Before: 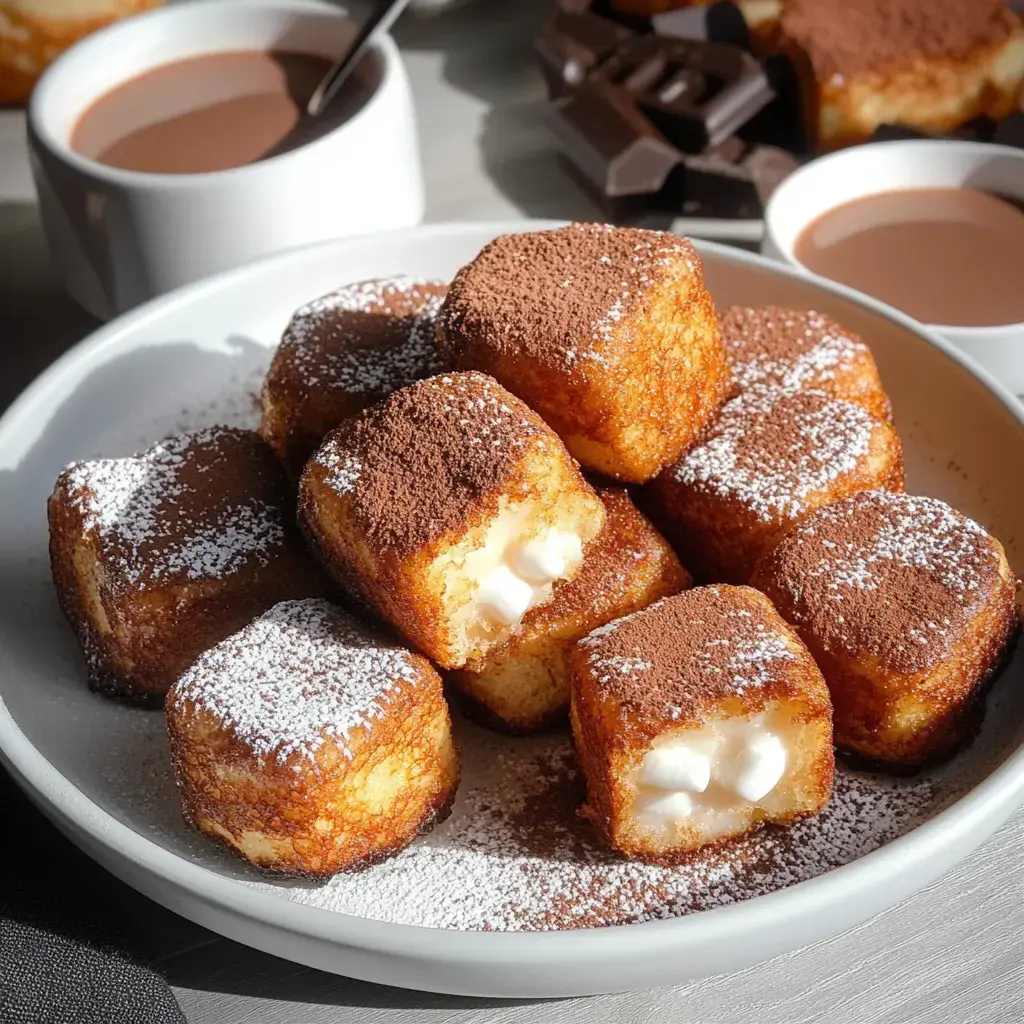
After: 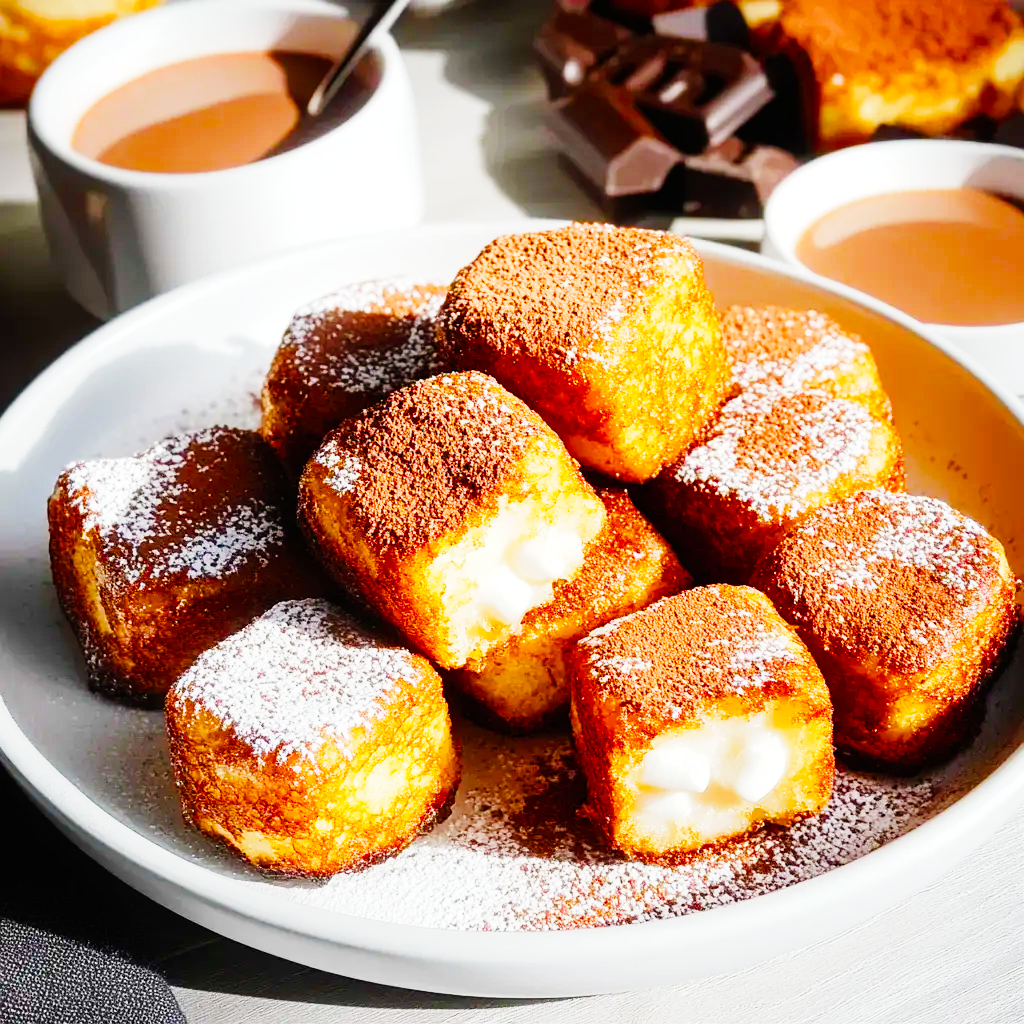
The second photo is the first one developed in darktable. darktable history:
color balance rgb: perceptual saturation grading › global saturation 20%, perceptual saturation grading › highlights -14.246%, perceptual saturation grading › shadows 49.971%, global vibrance 20%
base curve: curves: ch0 [(0, 0) (0, 0.001) (0.001, 0.001) (0.004, 0.002) (0.007, 0.004) (0.015, 0.013) (0.033, 0.045) (0.052, 0.096) (0.075, 0.17) (0.099, 0.241) (0.163, 0.42) (0.219, 0.55) (0.259, 0.616) (0.327, 0.722) (0.365, 0.765) (0.522, 0.873) (0.547, 0.881) (0.689, 0.919) (0.826, 0.952) (1, 1)], preserve colors none
